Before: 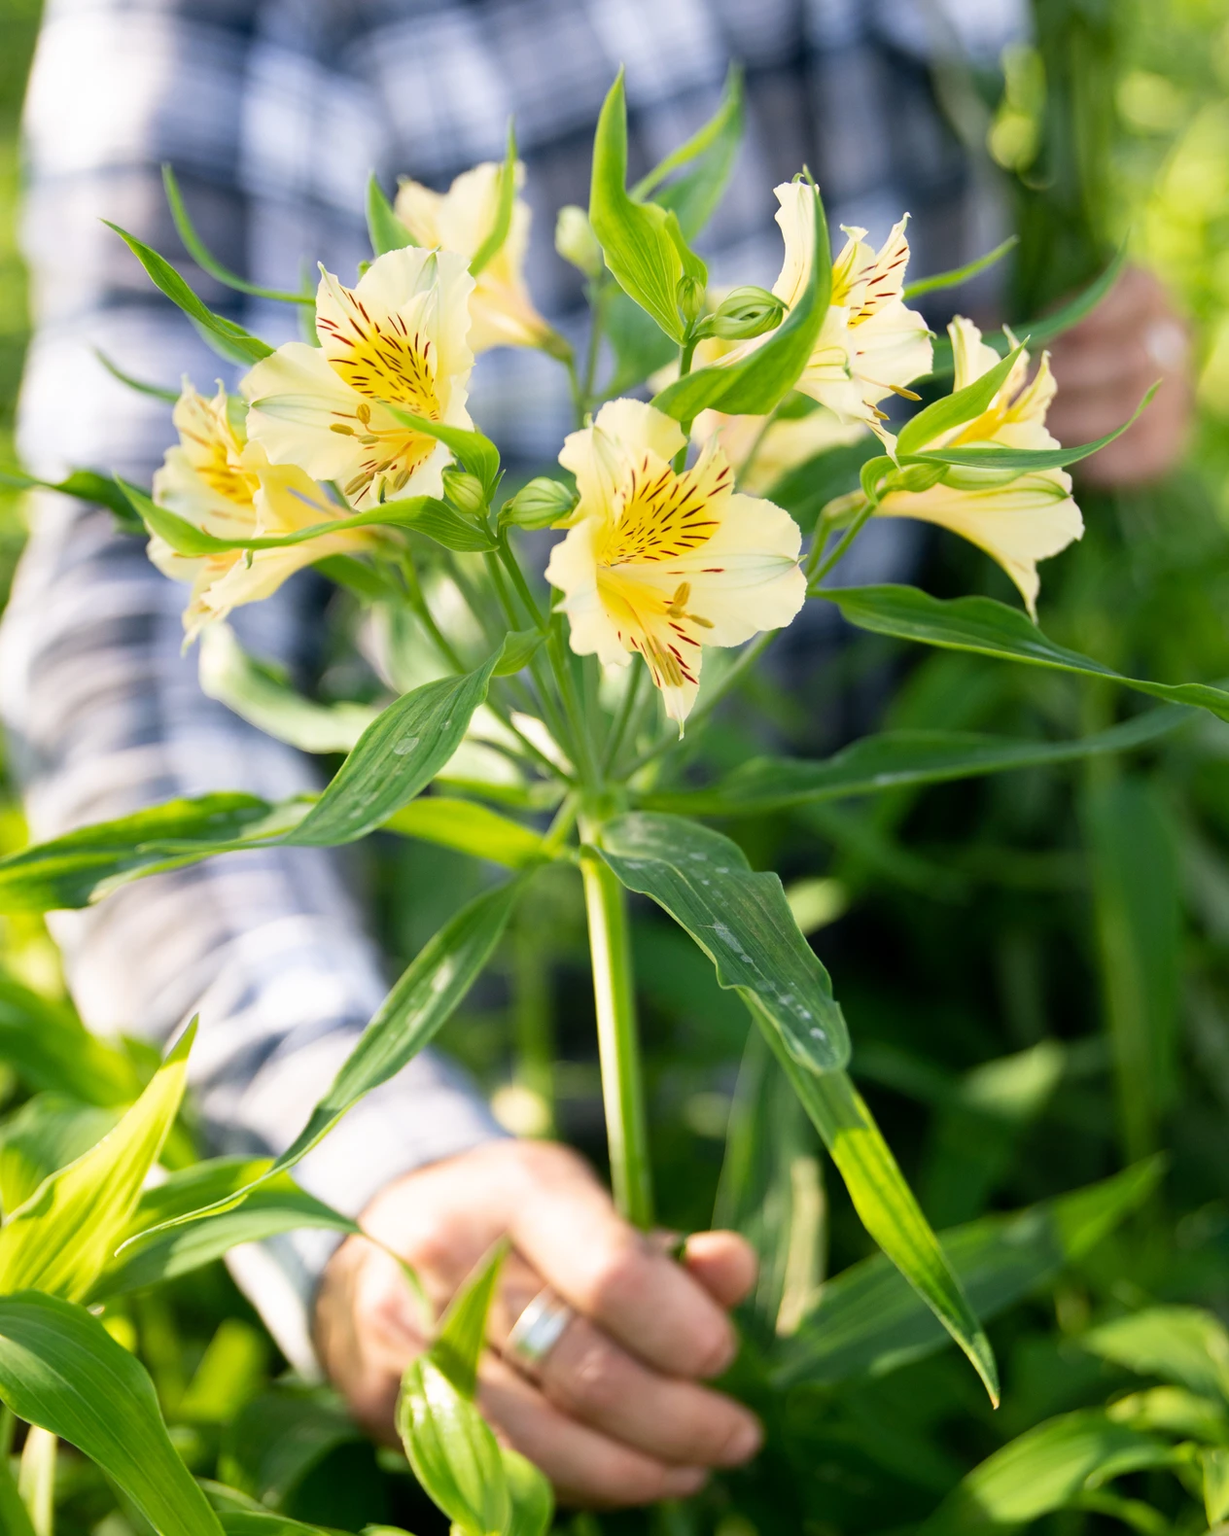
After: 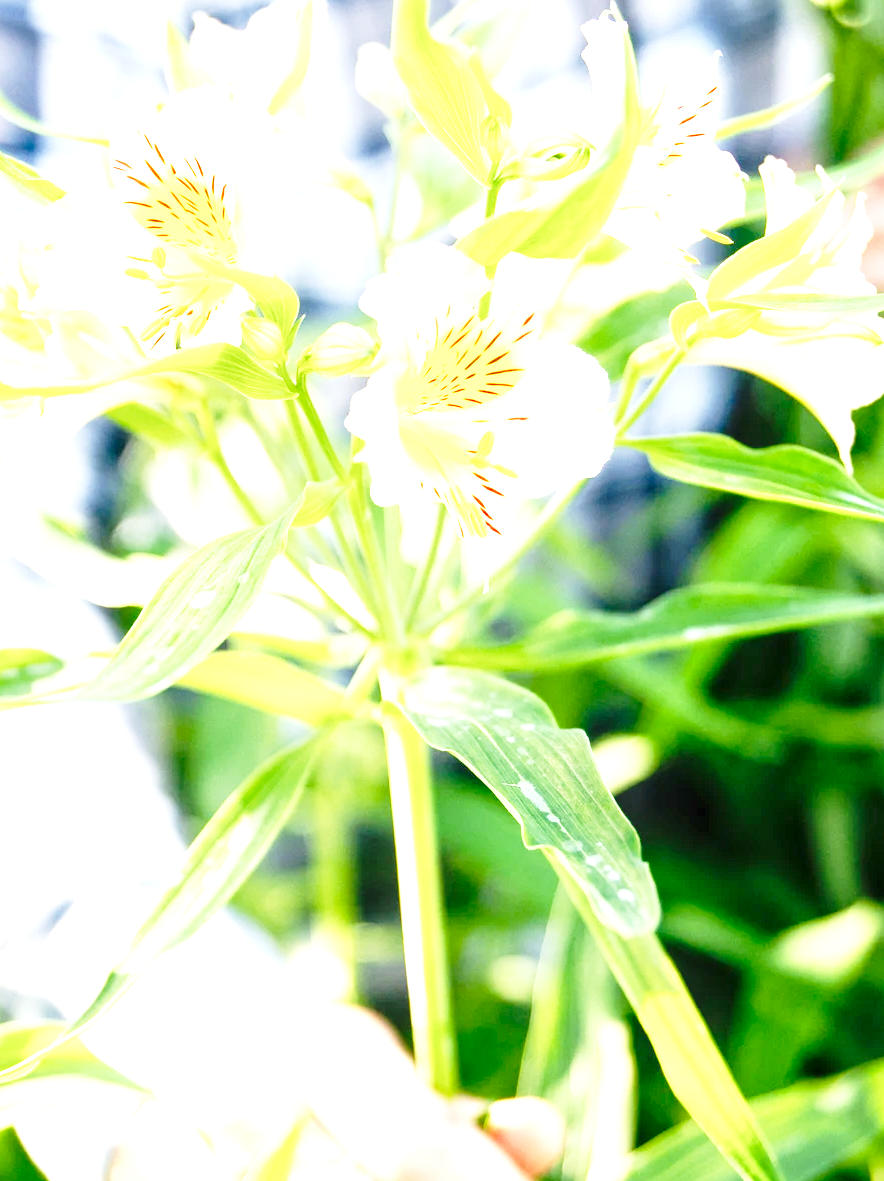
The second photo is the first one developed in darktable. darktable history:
crop and rotate: left 17.046%, top 10.659%, right 12.989%, bottom 14.553%
exposure: exposure 2.04 EV, compensate highlight preservation false
local contrast: detail 130%
base curve: curves: ch0 [(0, 0) (0.028, 0.03) (0.121, 0.232) (0.46, 0.748) (0.859, 0.968) (1, 1)], preserve colors none
